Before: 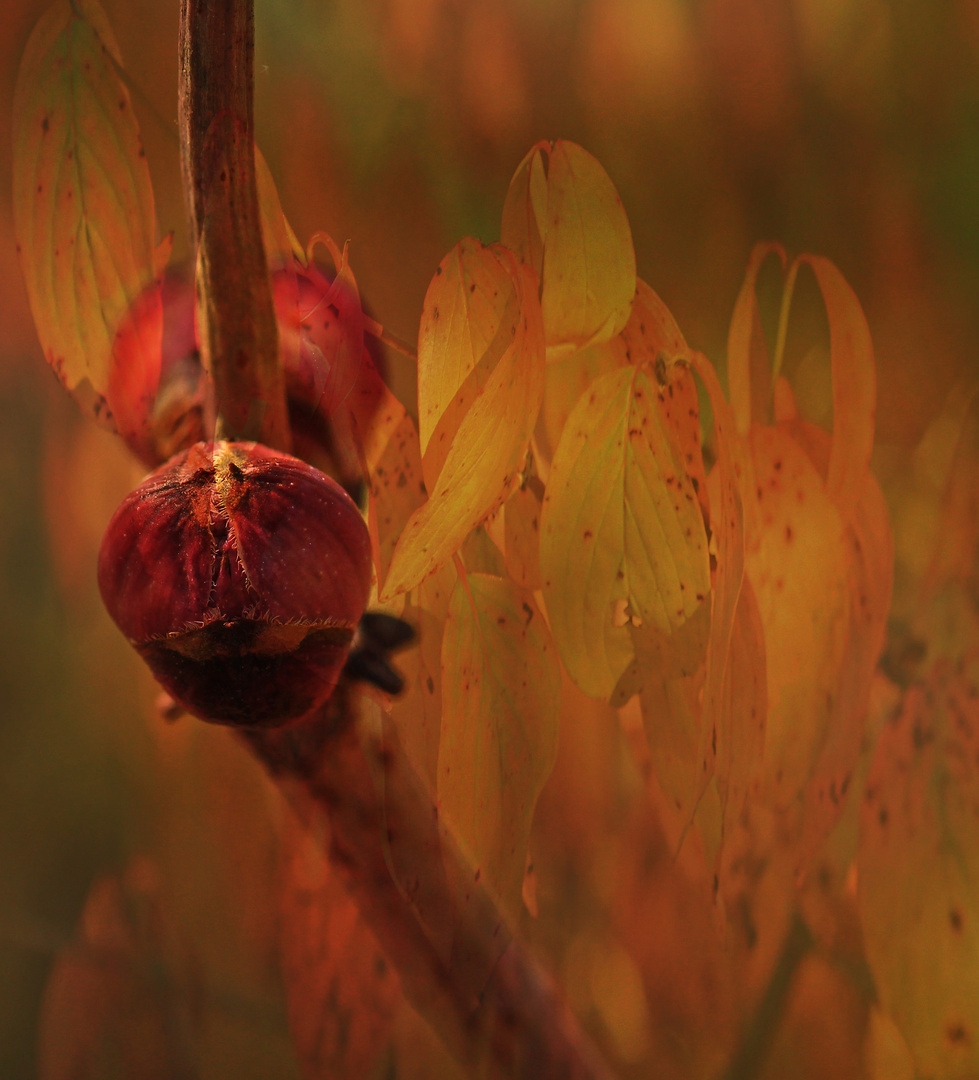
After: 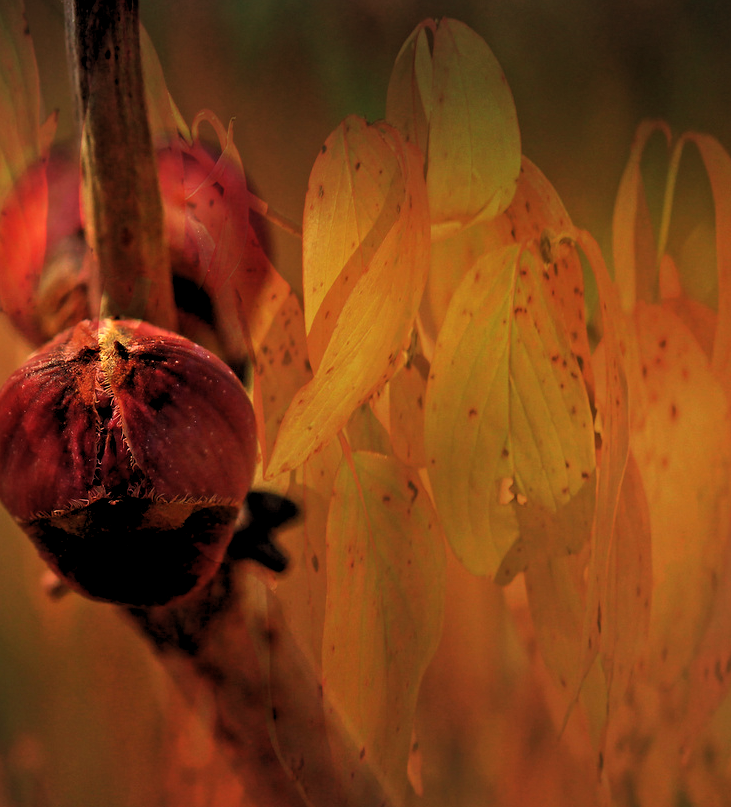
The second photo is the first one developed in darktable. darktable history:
graduated density: density 2.02 EV, hardness 44%, rotation 0.374°, offset 8.21, hue 208.8°, saturation 97%
rgb levels: levels [[0.01, 0.419, 0.839], [0, 0.5, 1], [0, 0.5, 1]]
crop and rotate: left 11.831%, top 11.346%, right 13.429%, bottom 13.899%
